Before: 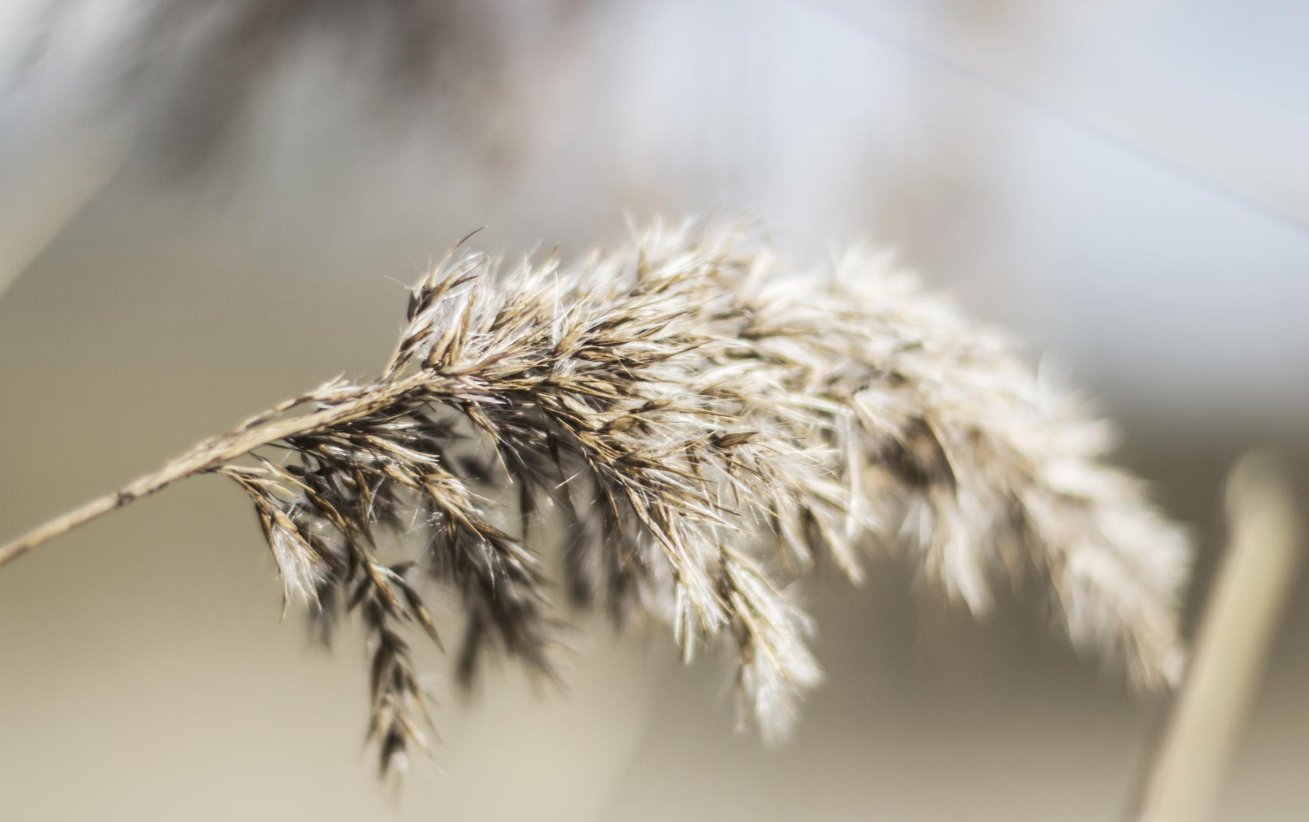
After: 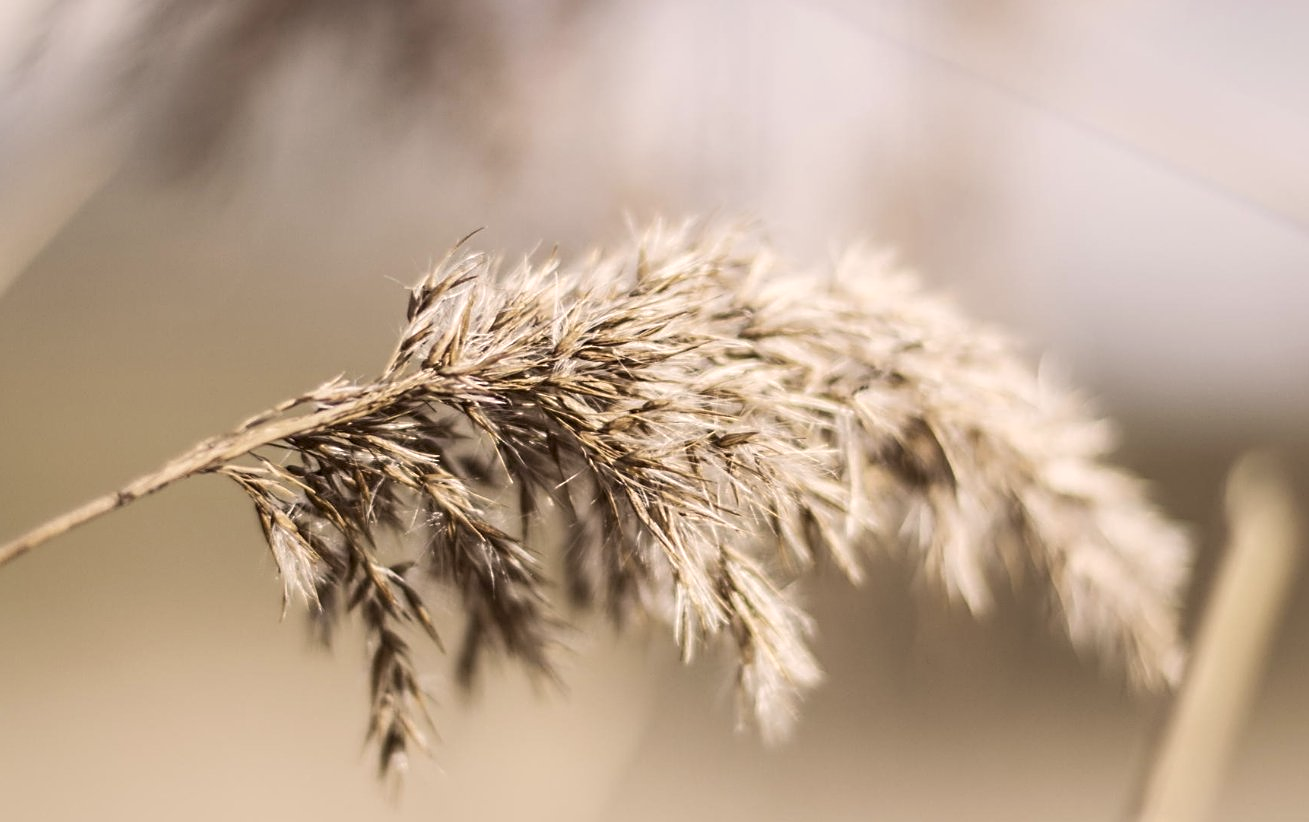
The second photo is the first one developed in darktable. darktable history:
sharpen: on, module defaults
color correction: highlights a* 6.27, highlights b* 8.19, shadows a* 5.94, shadows b* 7.23, saturation 0.9
